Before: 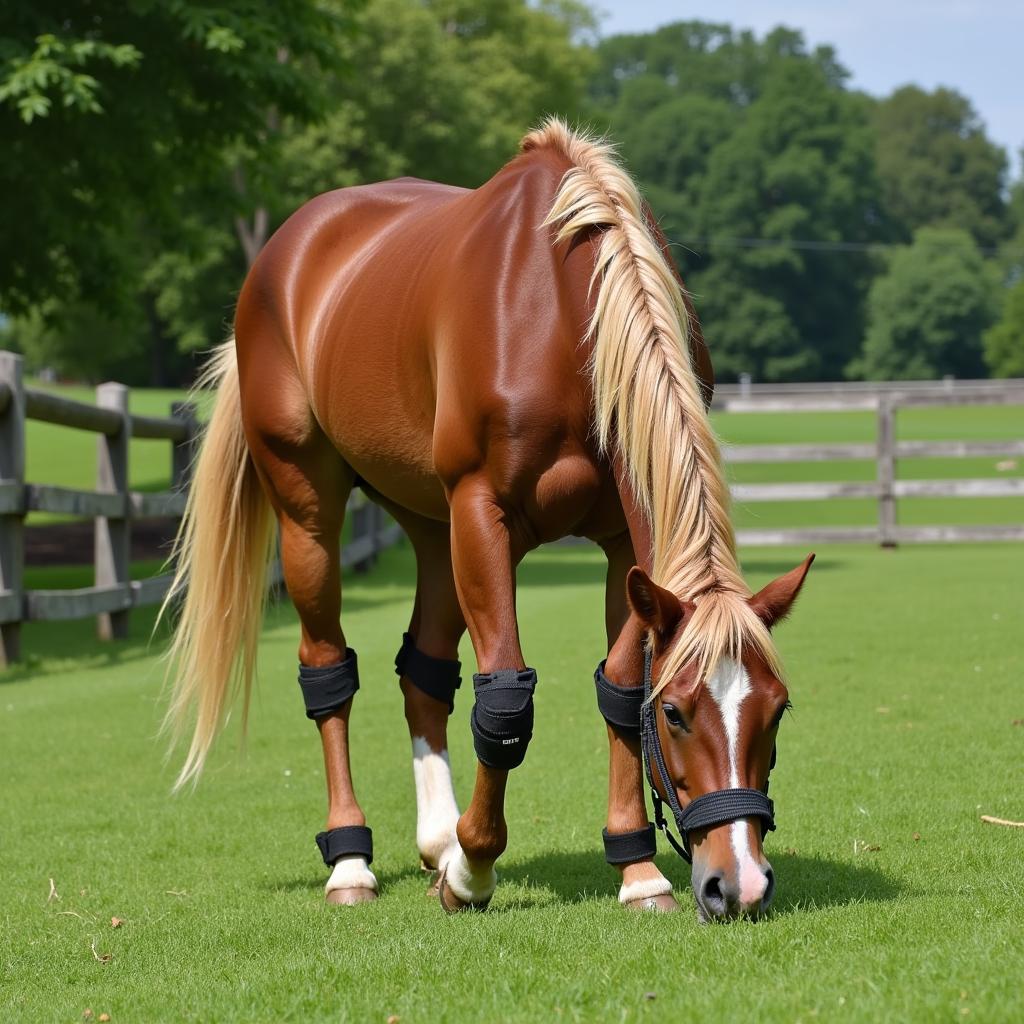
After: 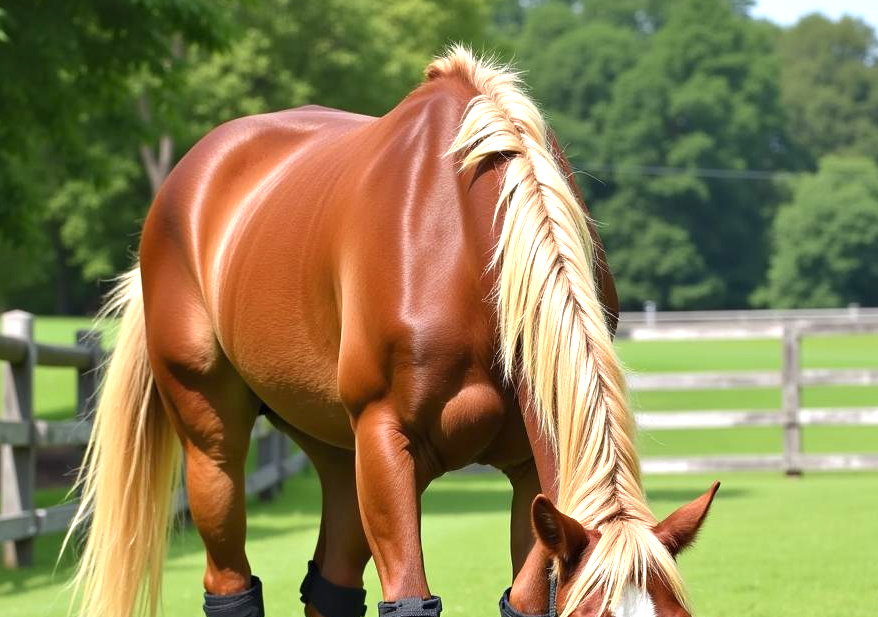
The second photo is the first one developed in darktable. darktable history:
crop and rotate: left 9.374%, top 7.1%, right 4.854%, bottom 32.597%
exposure: black level correction 0, exposure 0.899 EV
